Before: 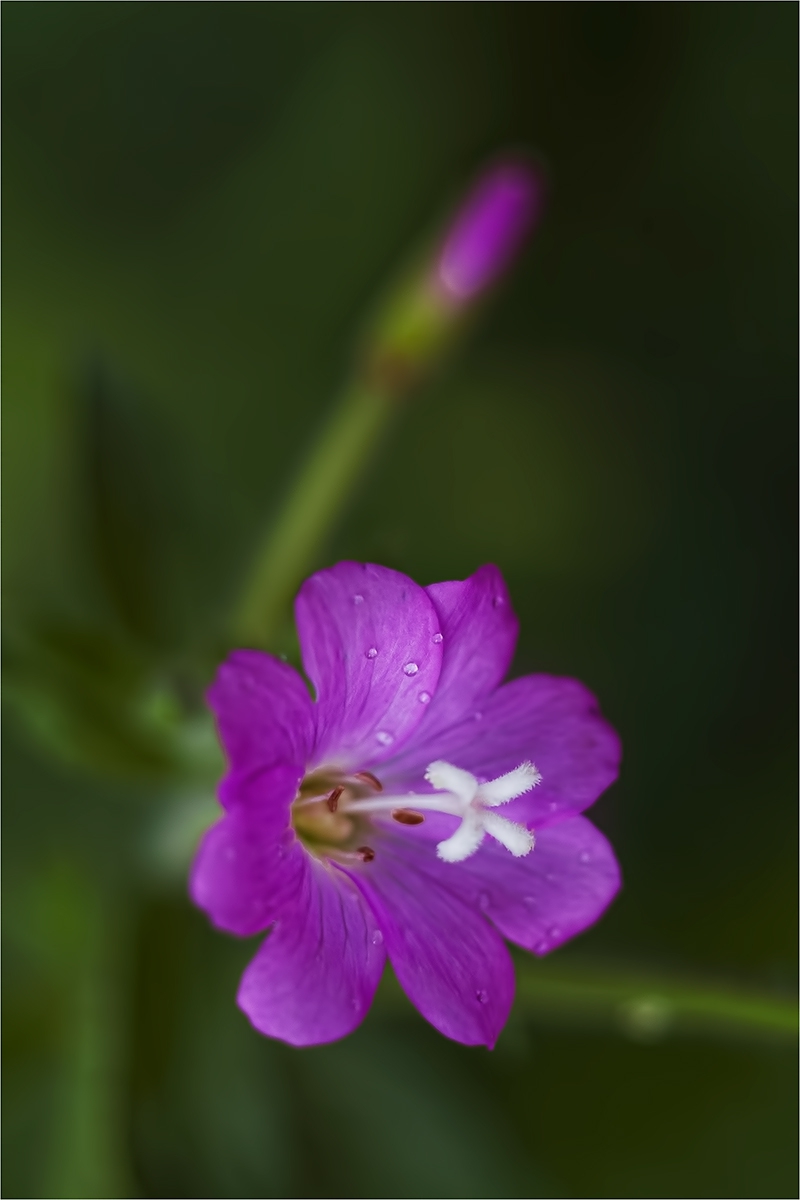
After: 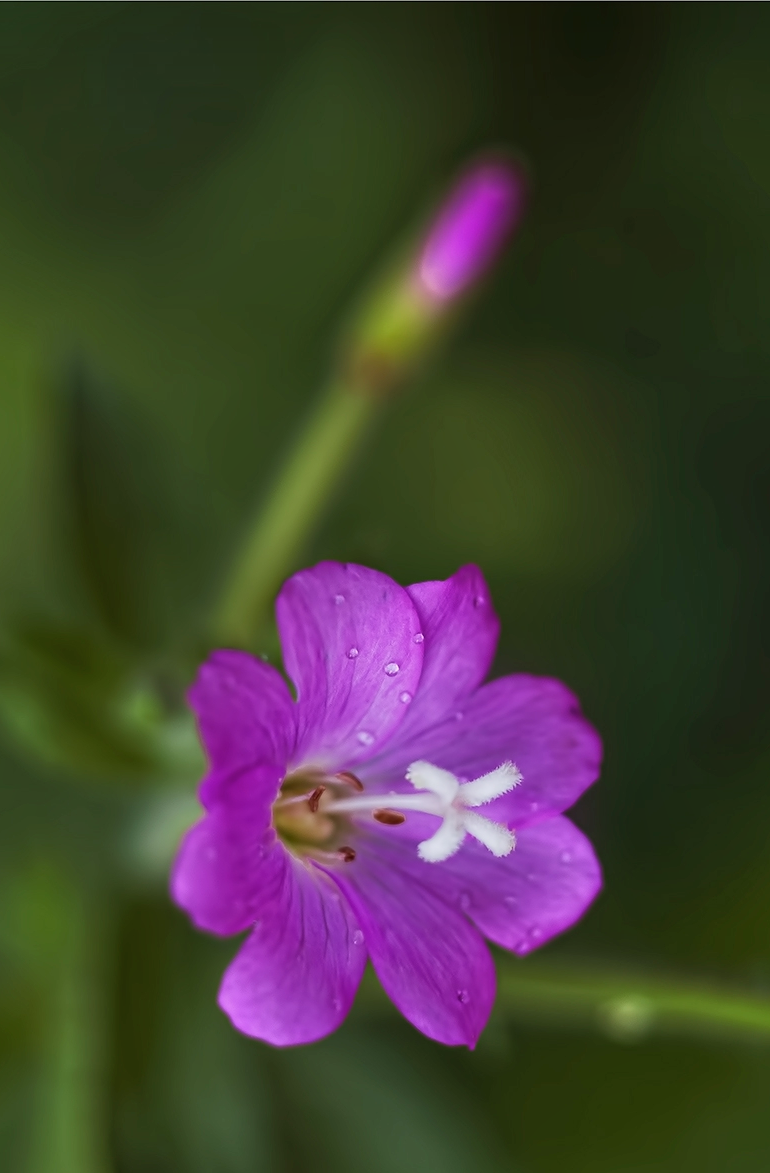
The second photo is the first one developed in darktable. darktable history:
shadows and highlights: soften with gaussian
crop and rotate: left 2.536%, right 1.107%, bottom 2.246%
